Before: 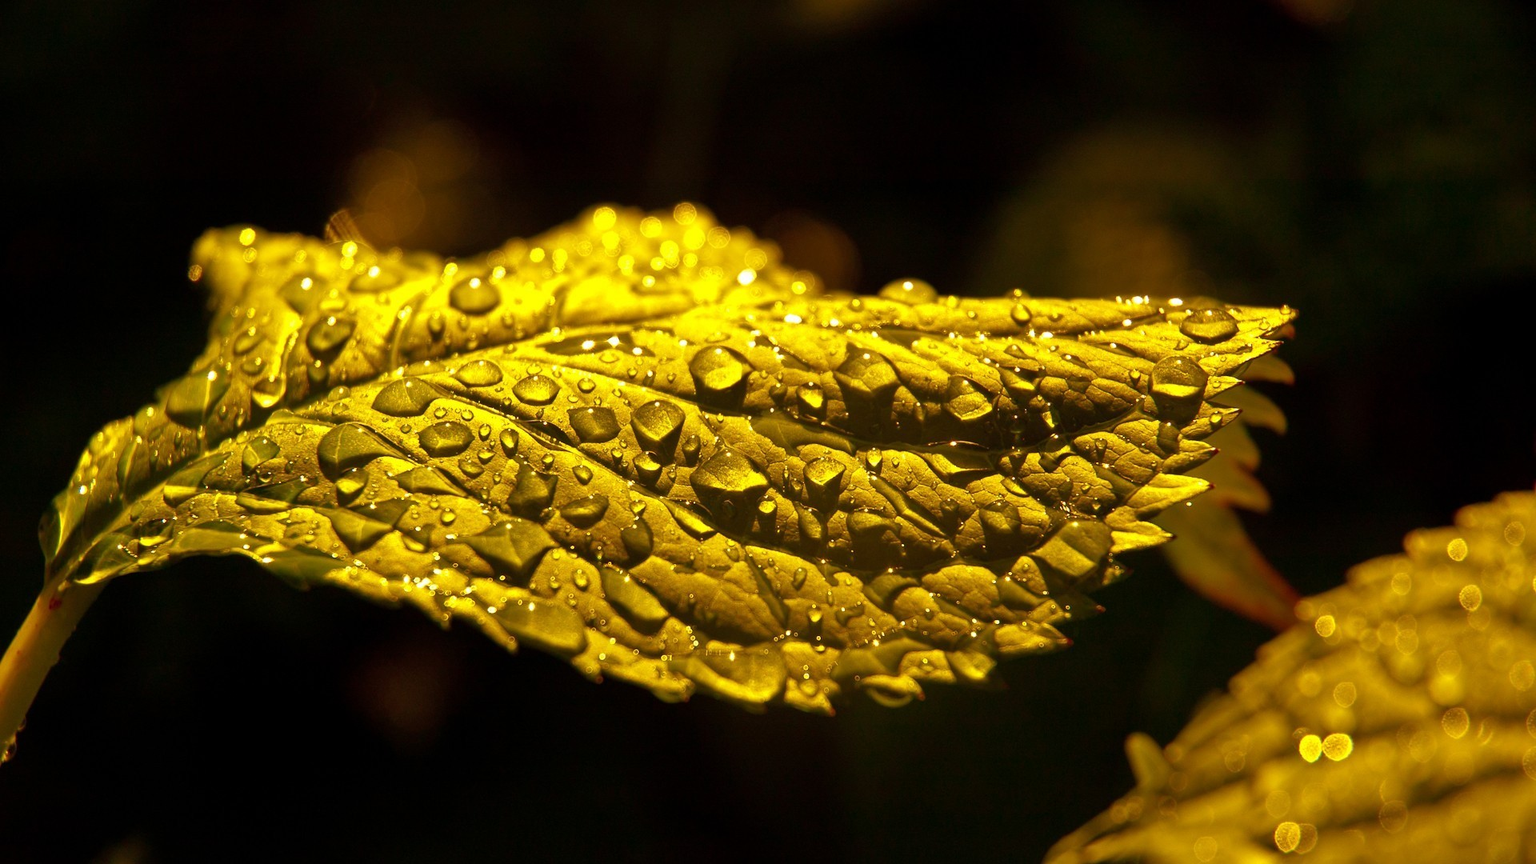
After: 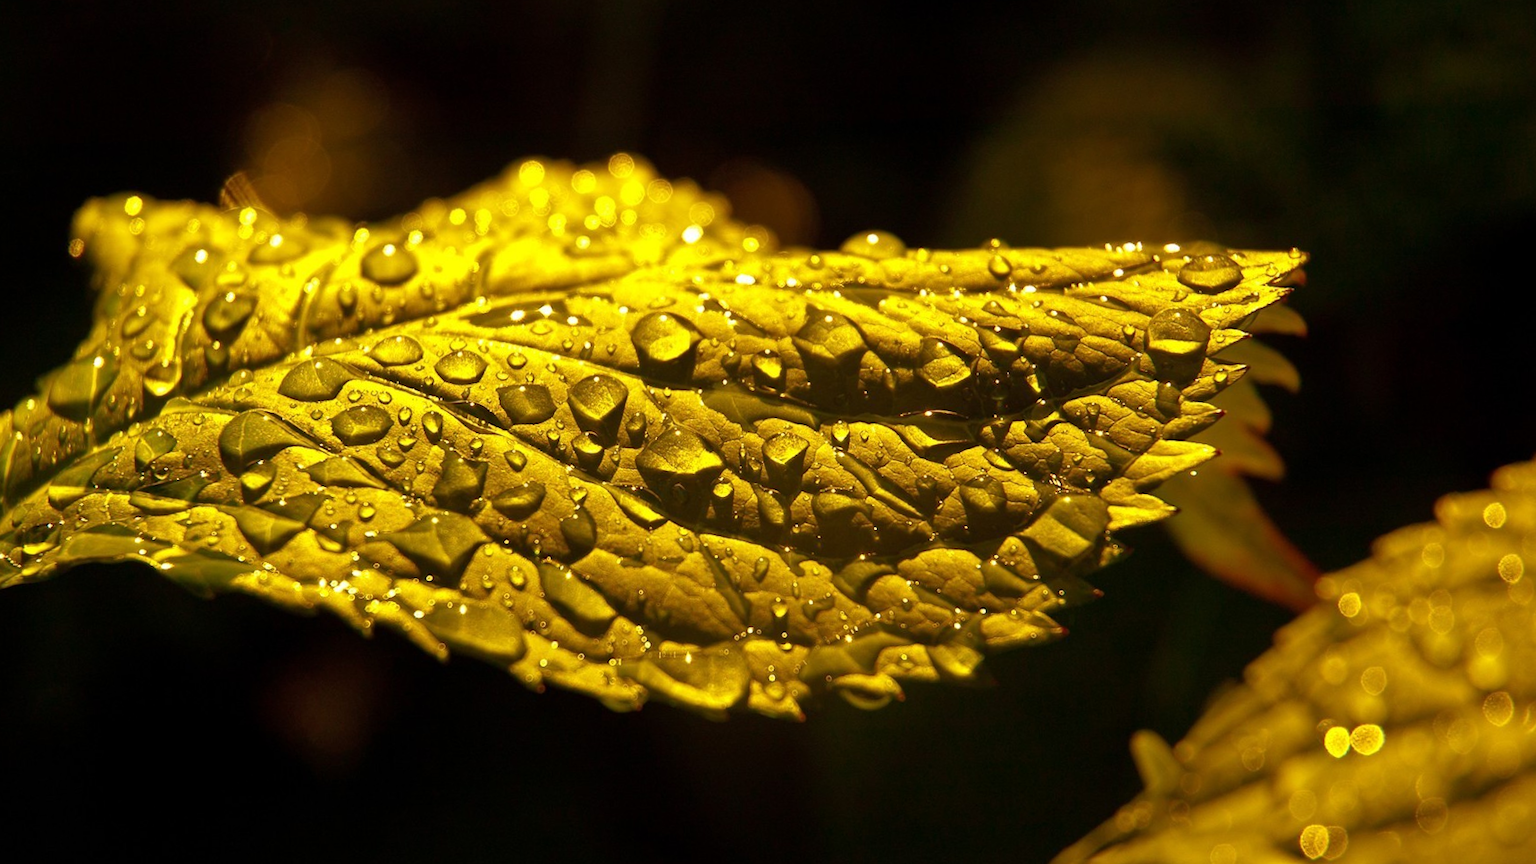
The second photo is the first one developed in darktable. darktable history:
crop and rotate: angle 1.69°, left 5.805%, top 5.687%
